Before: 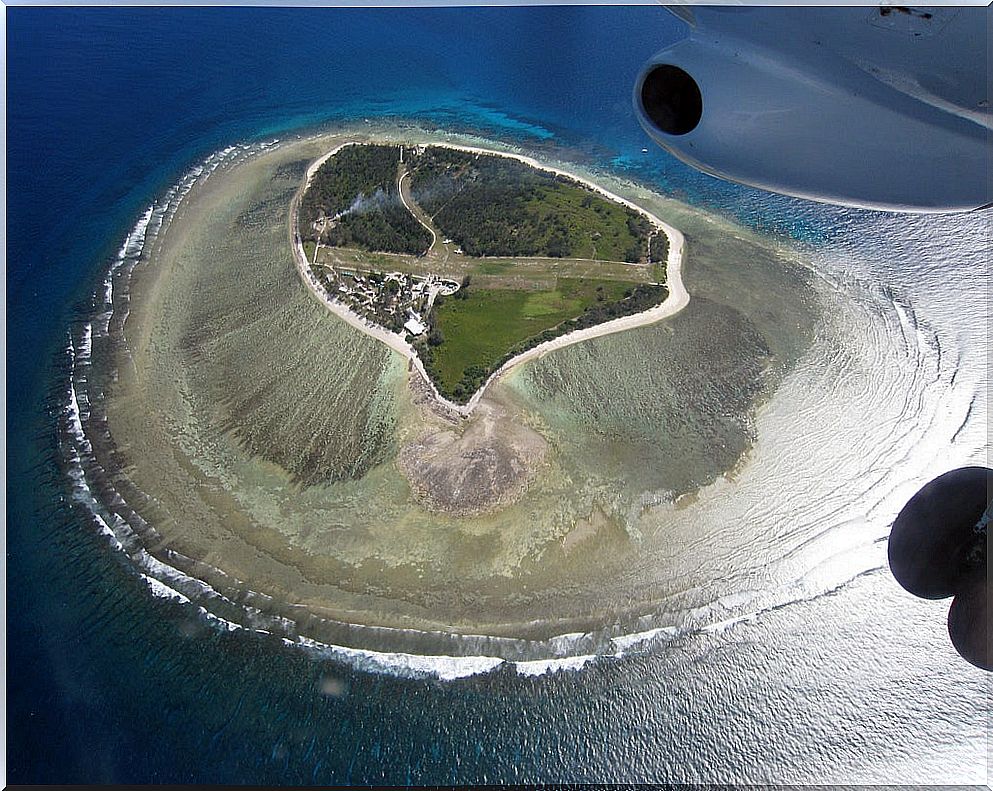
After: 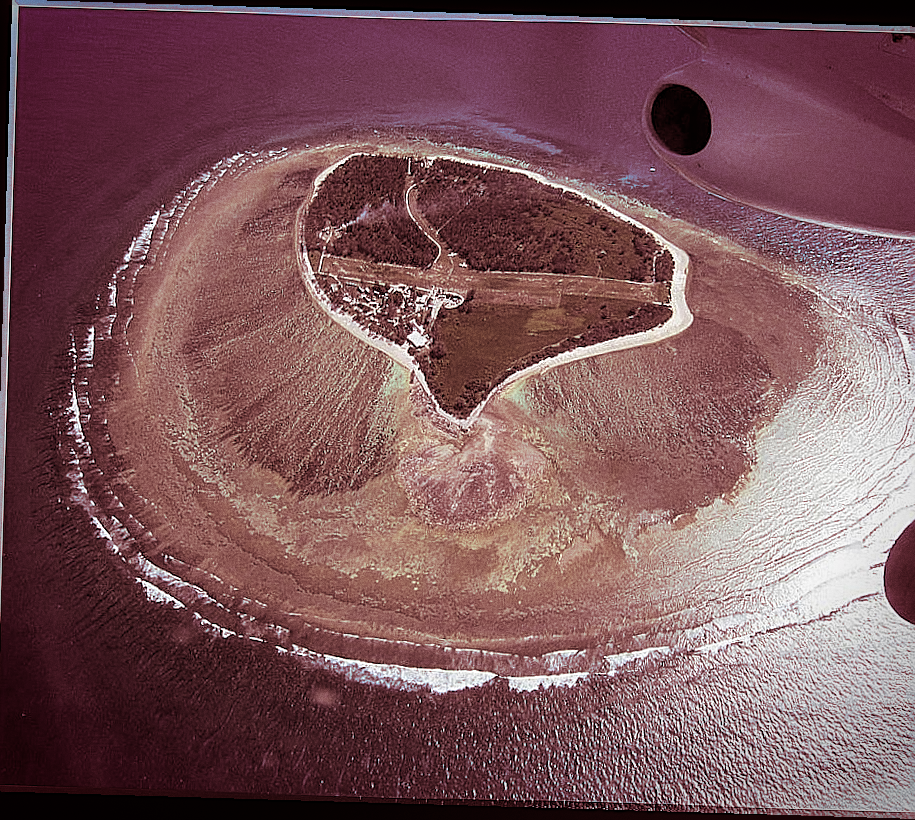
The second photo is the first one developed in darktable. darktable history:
rotate and perspective: rotation 1.72°, automatic cropping off
local contrast: detail 110%
crop and rotate: left 1.088%, right 8.807%
vignetting: fall-off start 88.53%, fall-off radius 44.2%, saturation 0.376, width/height ratio 1.161
split-toning: highlights › saturation 0, balance -61.83
sharpen: on, module defaults
grain: coarseness 0.09 ISO
